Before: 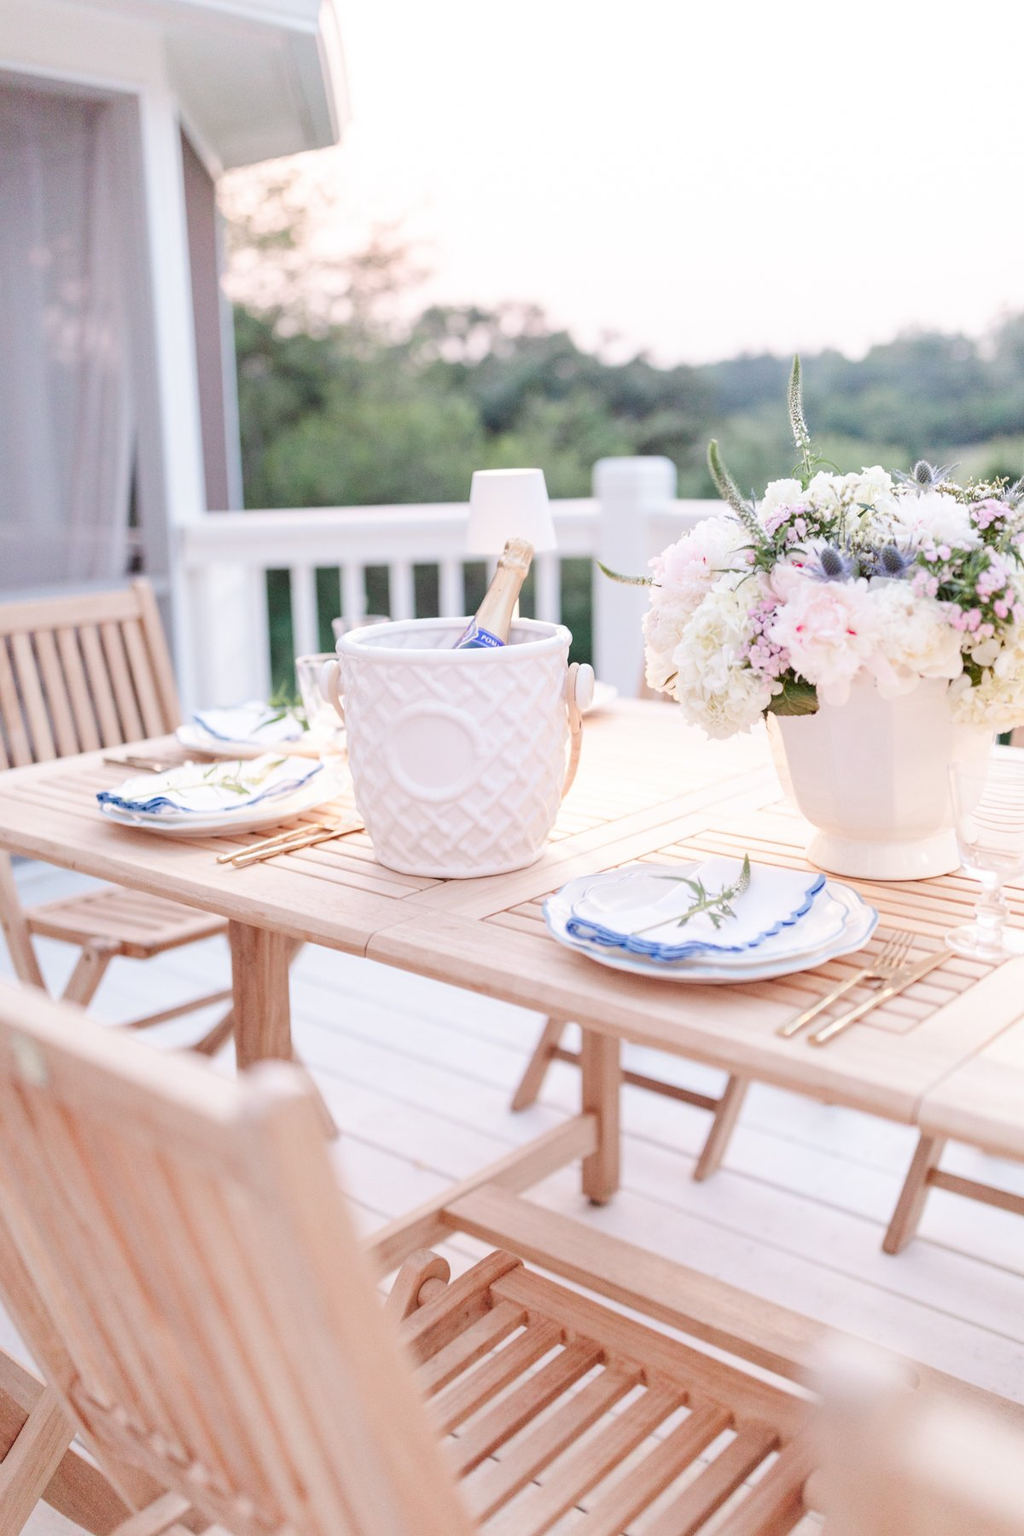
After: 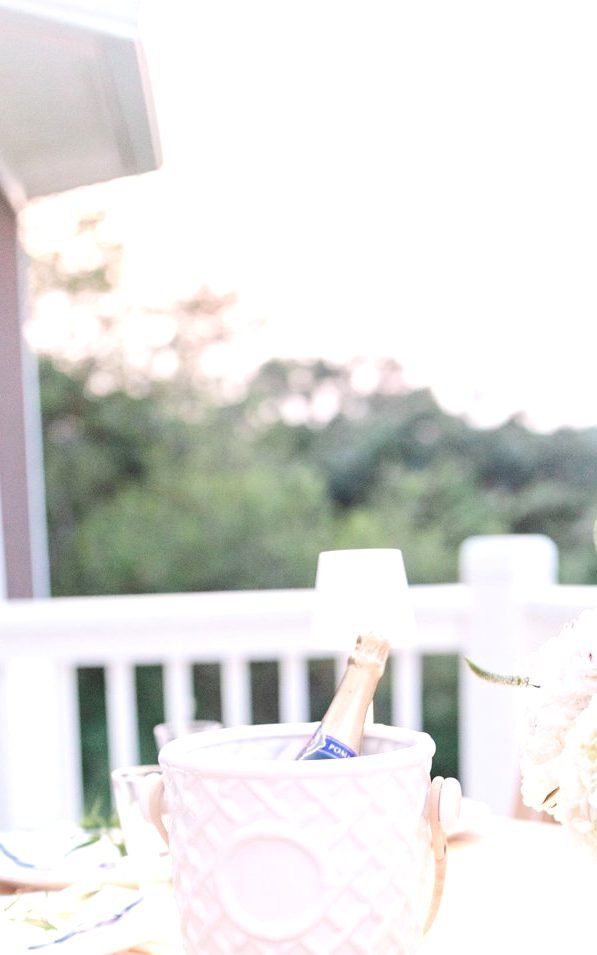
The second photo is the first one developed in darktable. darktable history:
levels: levels [0, 0.51, 1]
crop: left 19.664%, right 30.572%, bottom 46.896%
tone equalizer: -8 EV -0.398 EV, -7 EV -0.407 EV, -6 EV -0.314 EV, -5 EV -0.217 EV, -3 EV 0.209 EV, -2 EV 0.343 EV, -1 EV 0.41 EV, +0 EV 0.395 EV, smoothing 1
